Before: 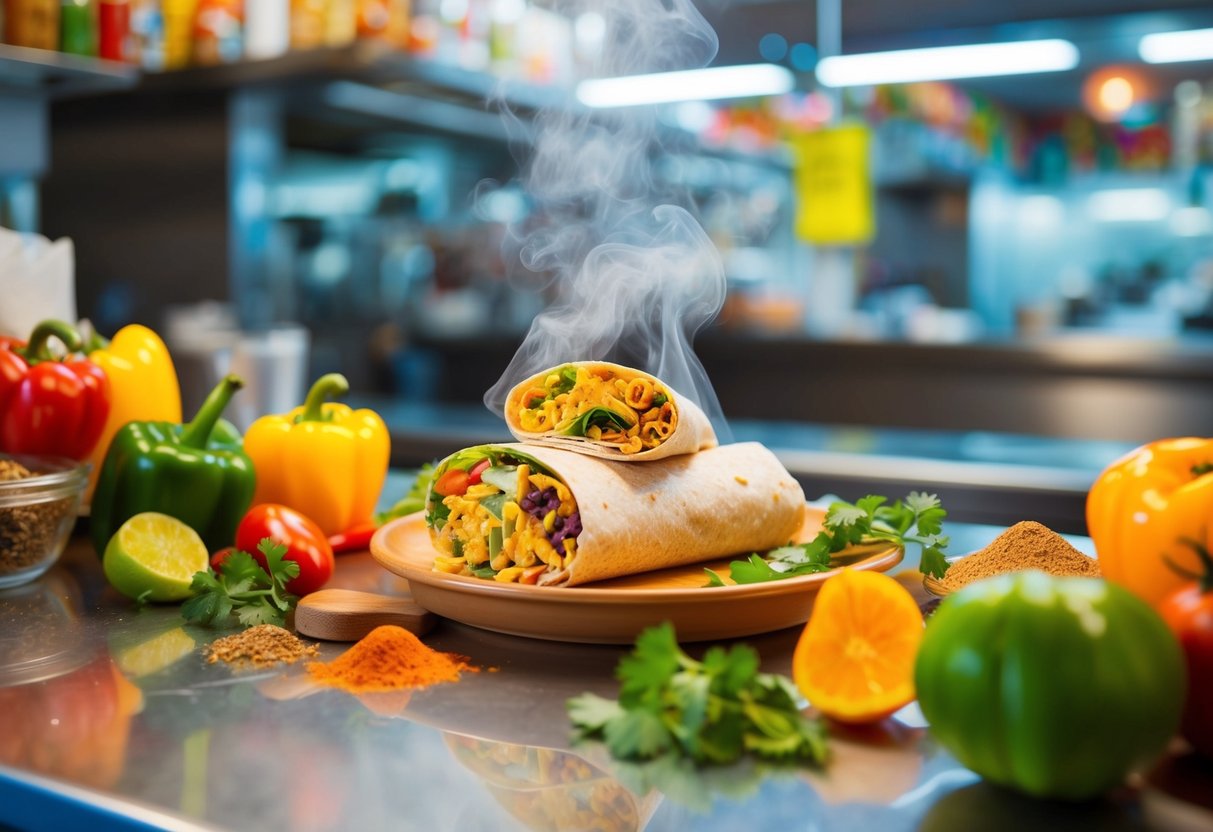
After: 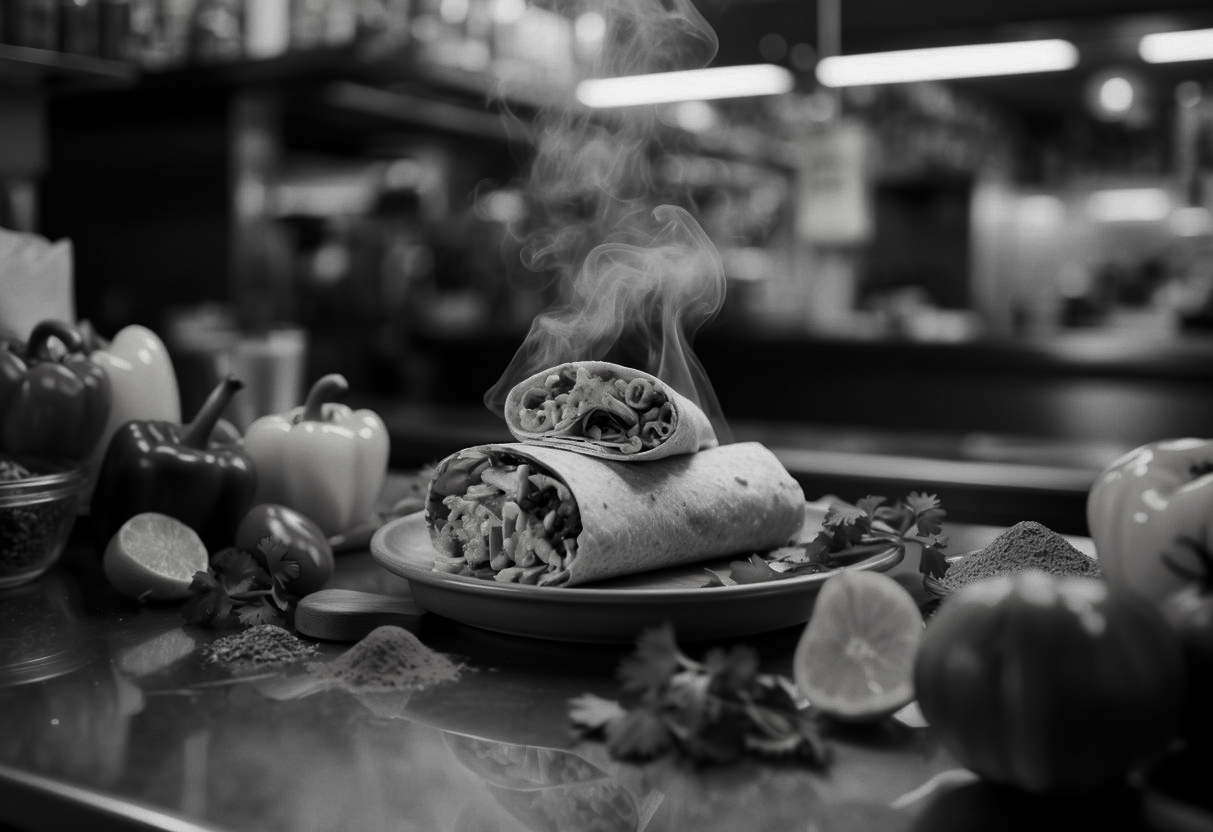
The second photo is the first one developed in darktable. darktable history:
contrast brightness saturation: contrast -0.034, brightness -0.594, saturation -0.992
